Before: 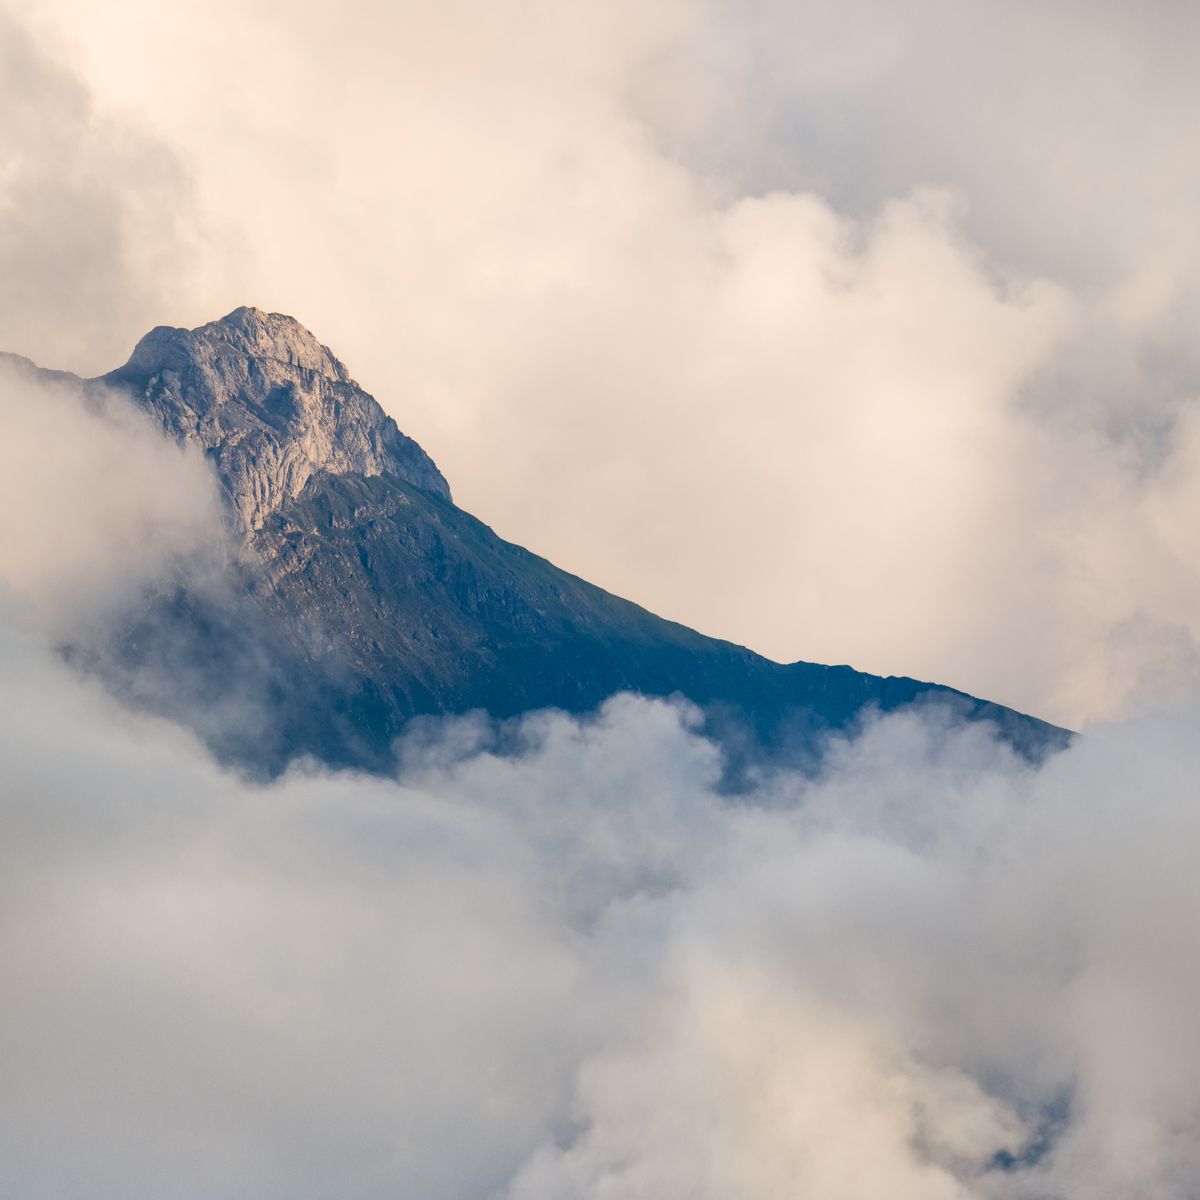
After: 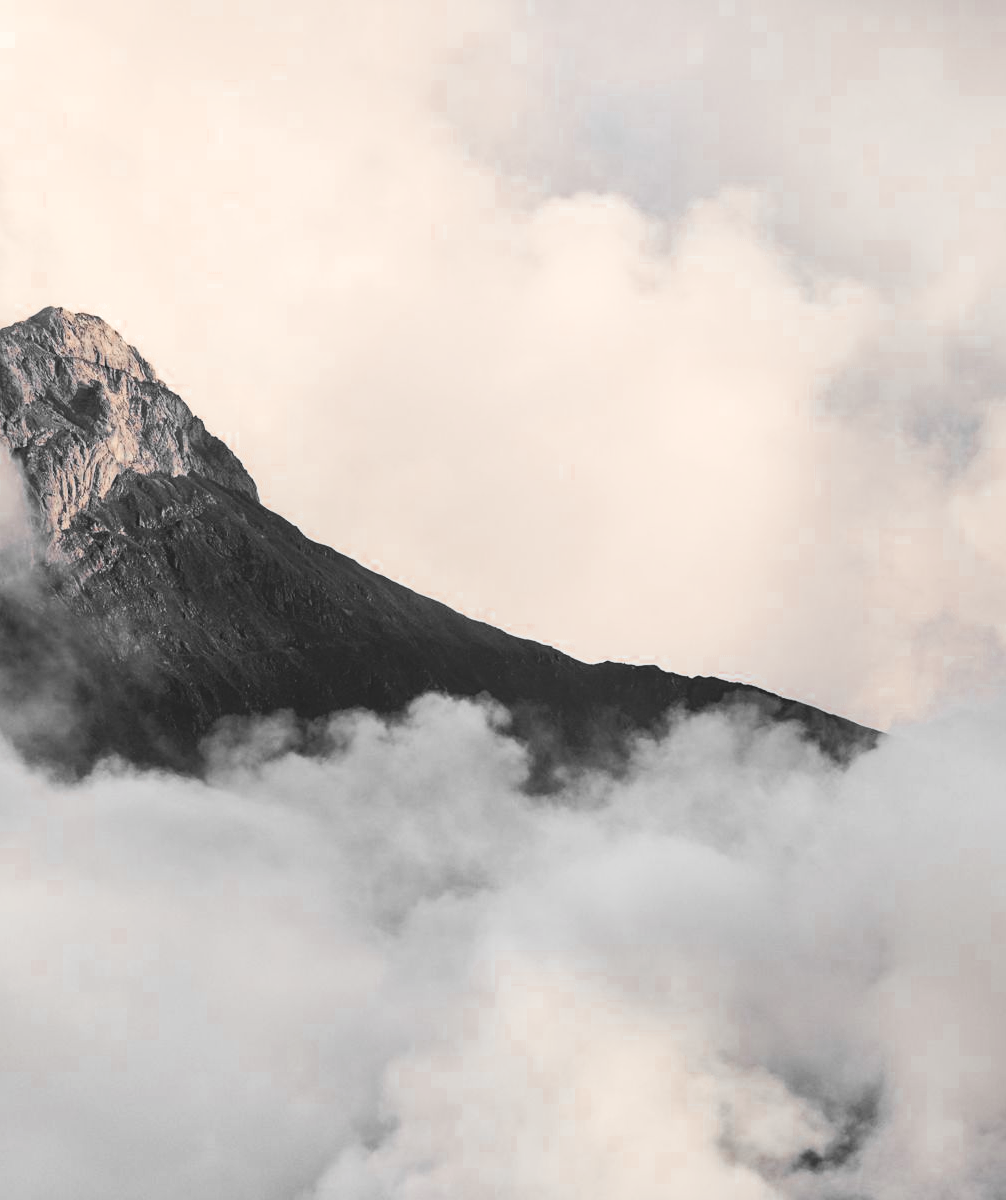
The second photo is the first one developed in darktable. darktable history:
crop: left 16.145%
contrast brightness saturation: contrast 0.28
color zones: curves: ch0 [(0, 0.497) (0.096, 0.361) (0.221, 0.538) (0.429, 0.5) (0.571, 0.5) (0.714, 0.5) (0.857, 0.5) (1, 0.497)]; ch1 [(0, 0.5) (0.143, 0.5) (0.257, -0.002) (0.429, 0.04) (0.571, -0.001) (0.714, -0.015) (0.857, 0.024) (1, 0.5)]
